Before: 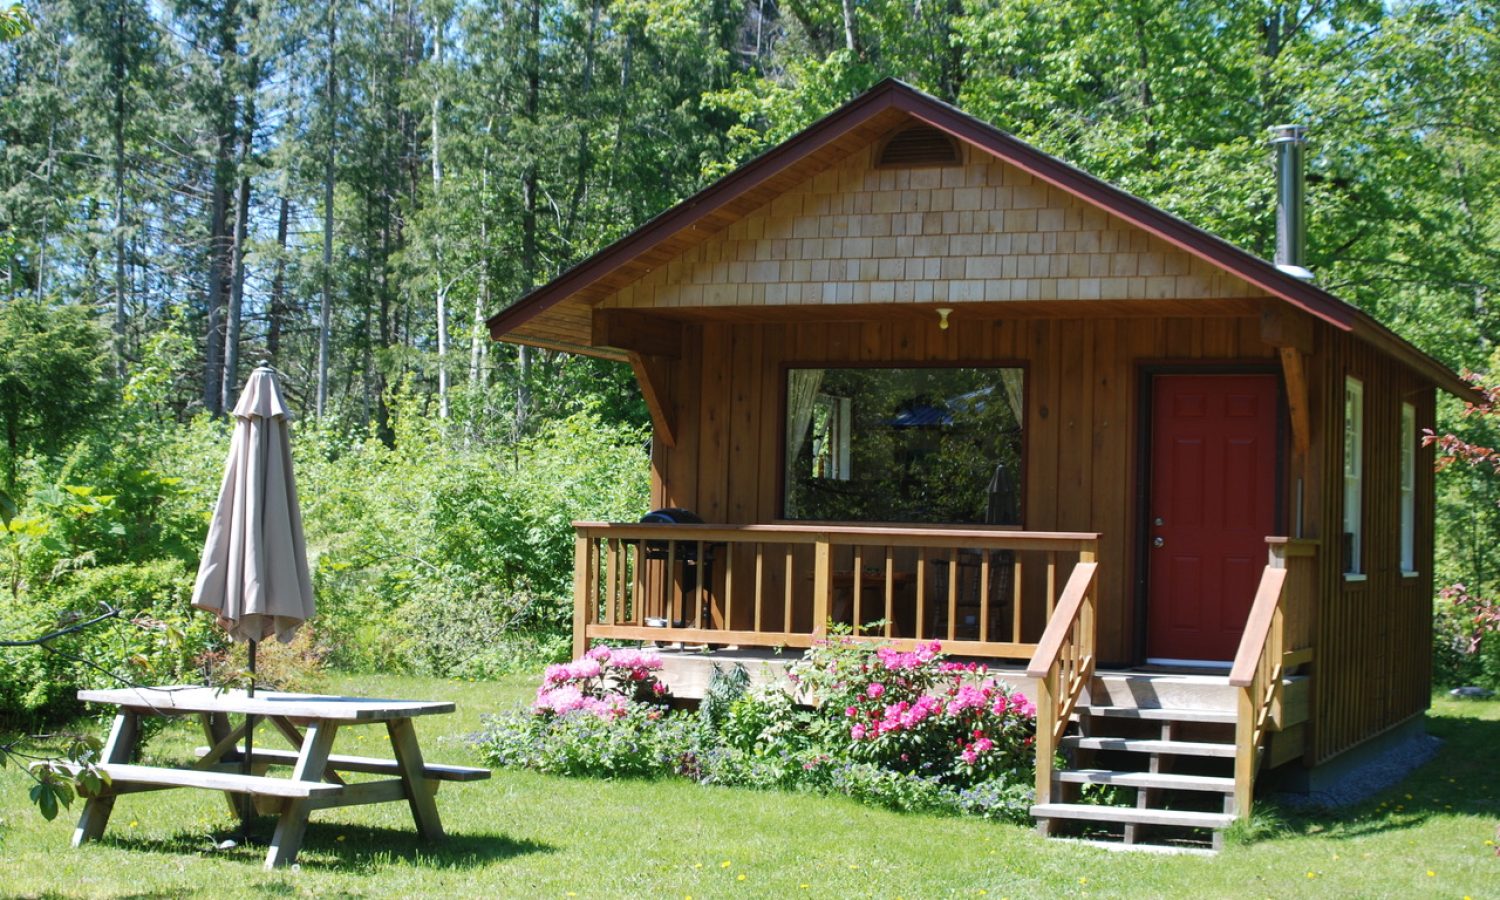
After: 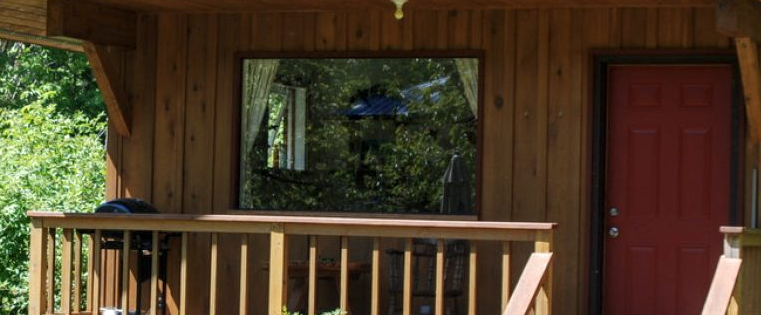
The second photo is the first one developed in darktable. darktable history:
crop: left 36.343%, top 34.456%, right 12.917%, bottom 30.541%
local contrast: detail 130%
